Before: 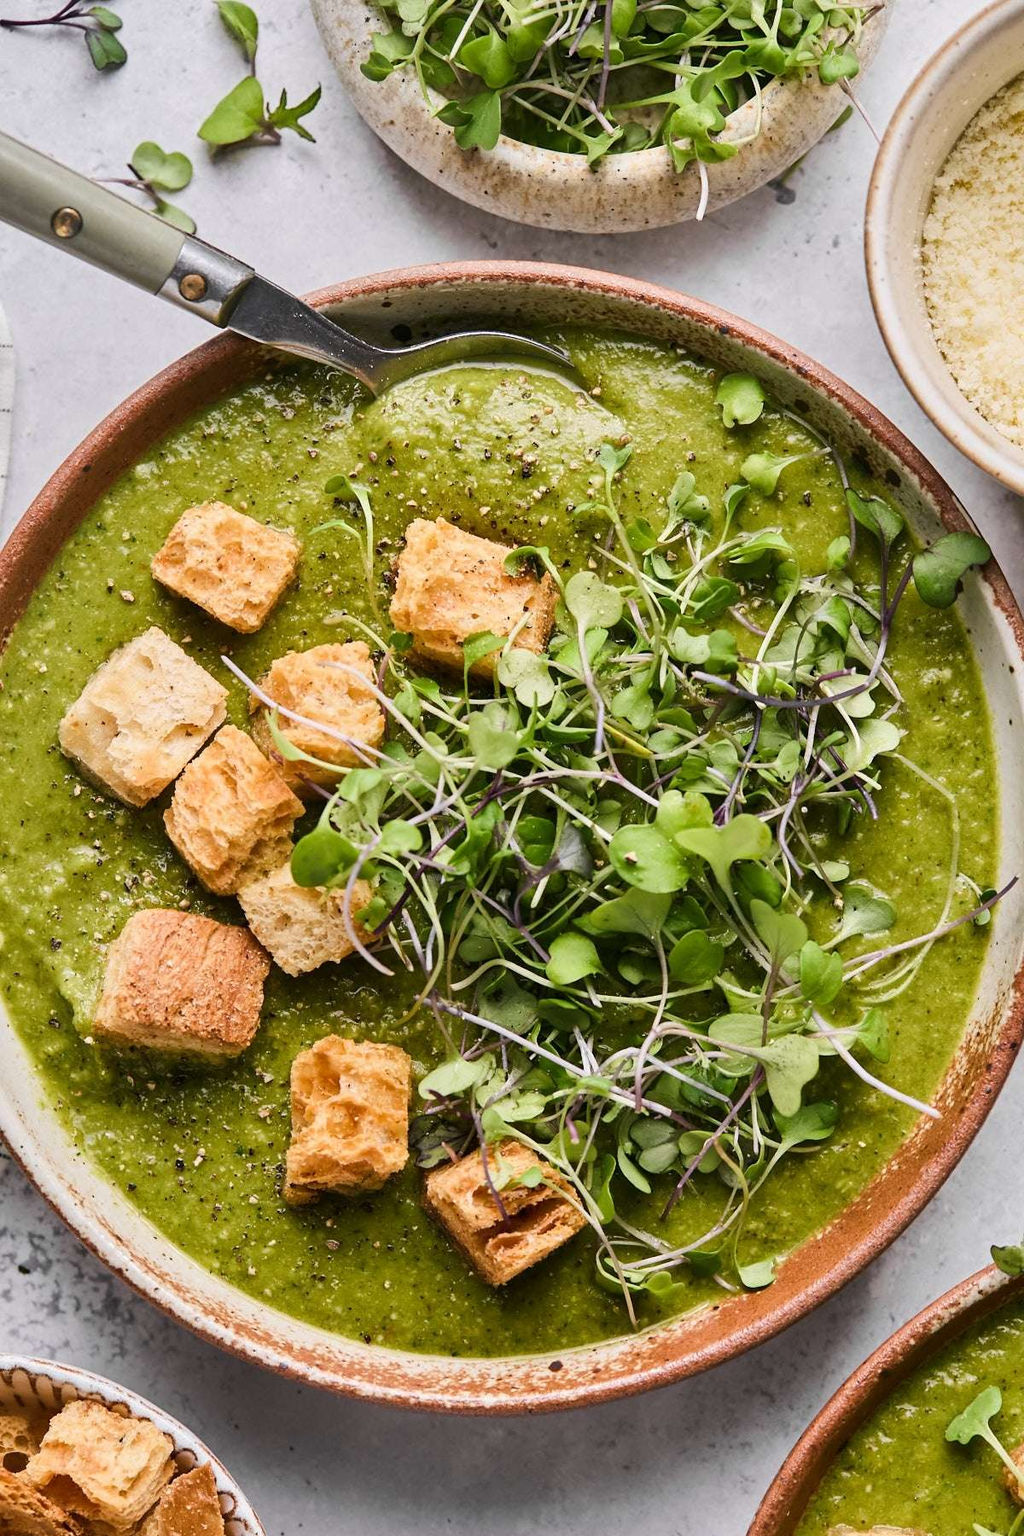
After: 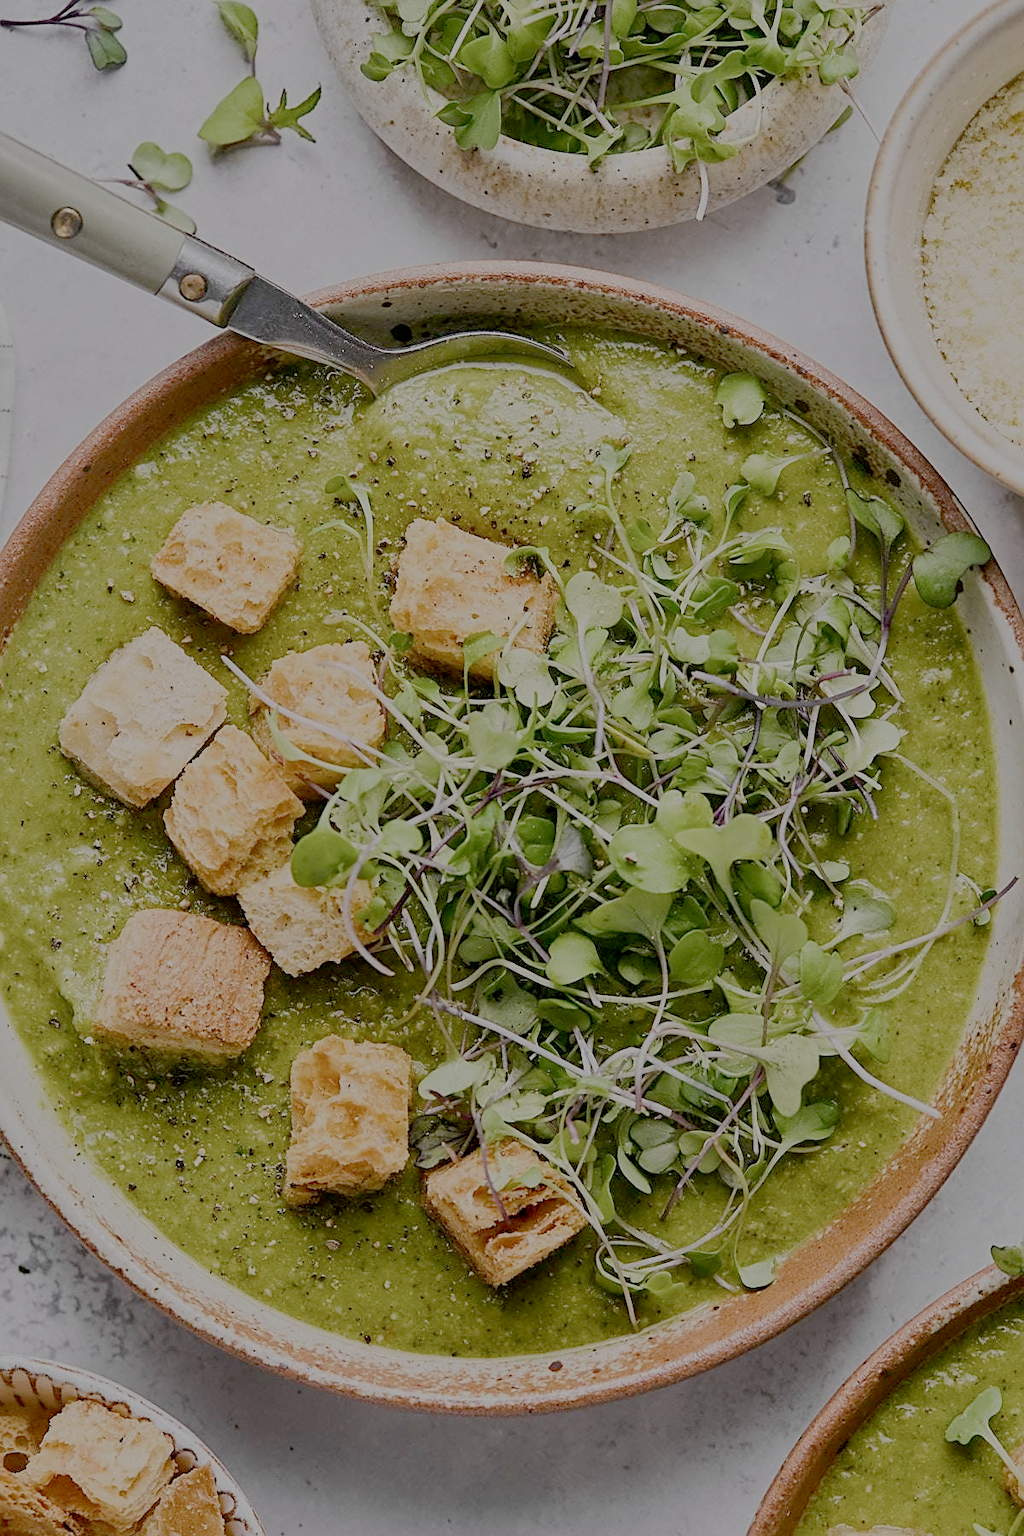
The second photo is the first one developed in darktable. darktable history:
sharpen: on, module defaults
filmic rgb: black relative exposure -7.96 EV, white relative exposure 8.06 EV, target black luminance 0%, hardness 2.43, latitude 75.98%, contrast 0.56, shadows ↔ highlights balance 0.009%, add noise in highlights 0, preserve chrominance no, color science v4 (2020)
